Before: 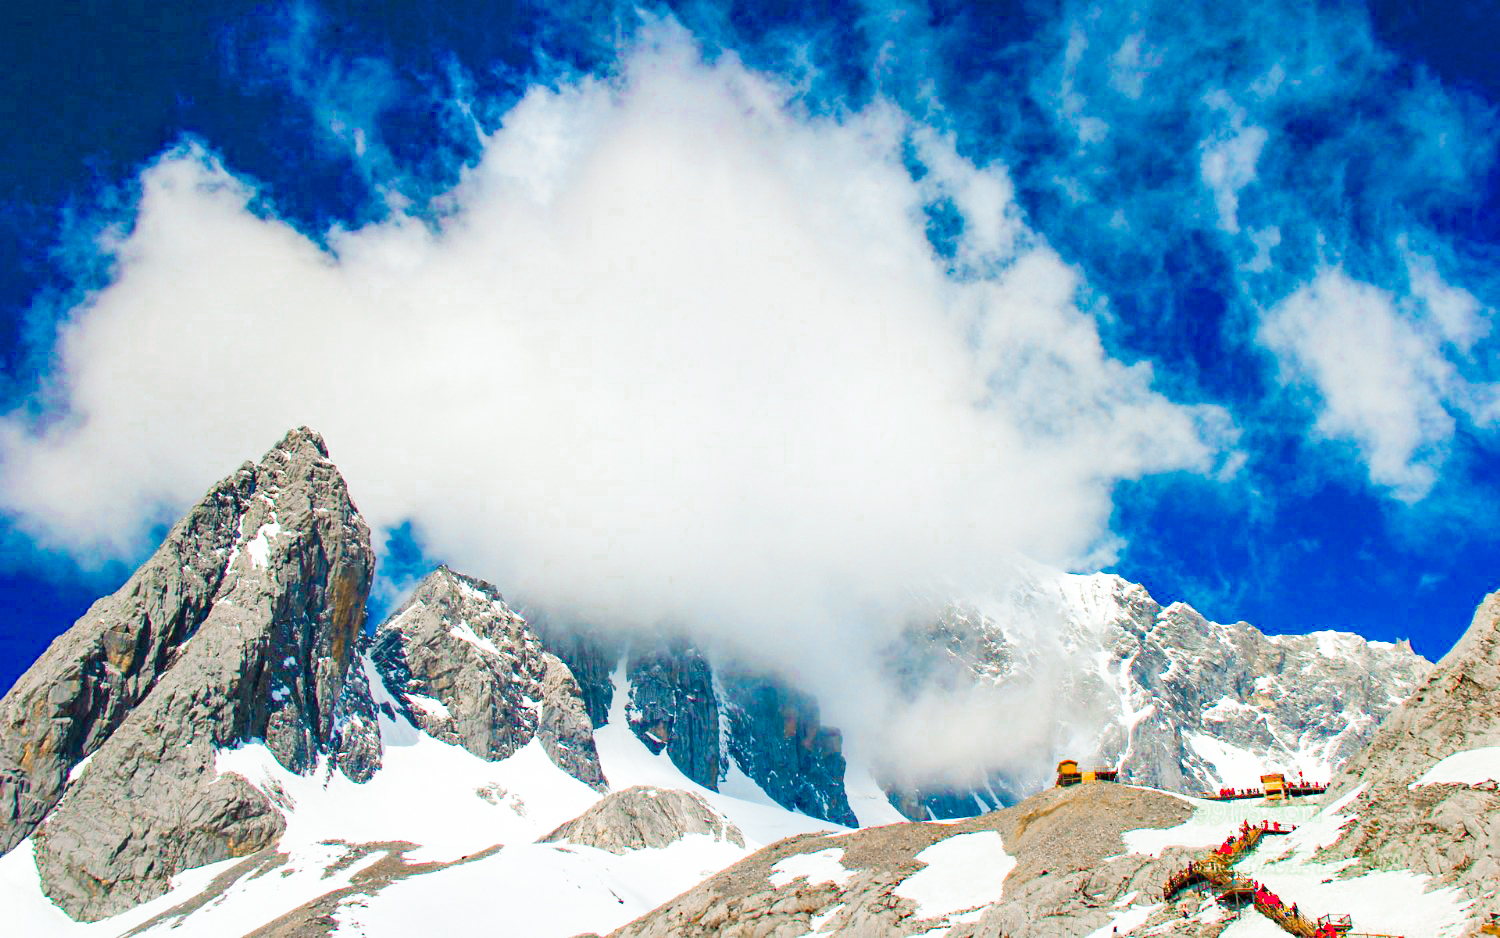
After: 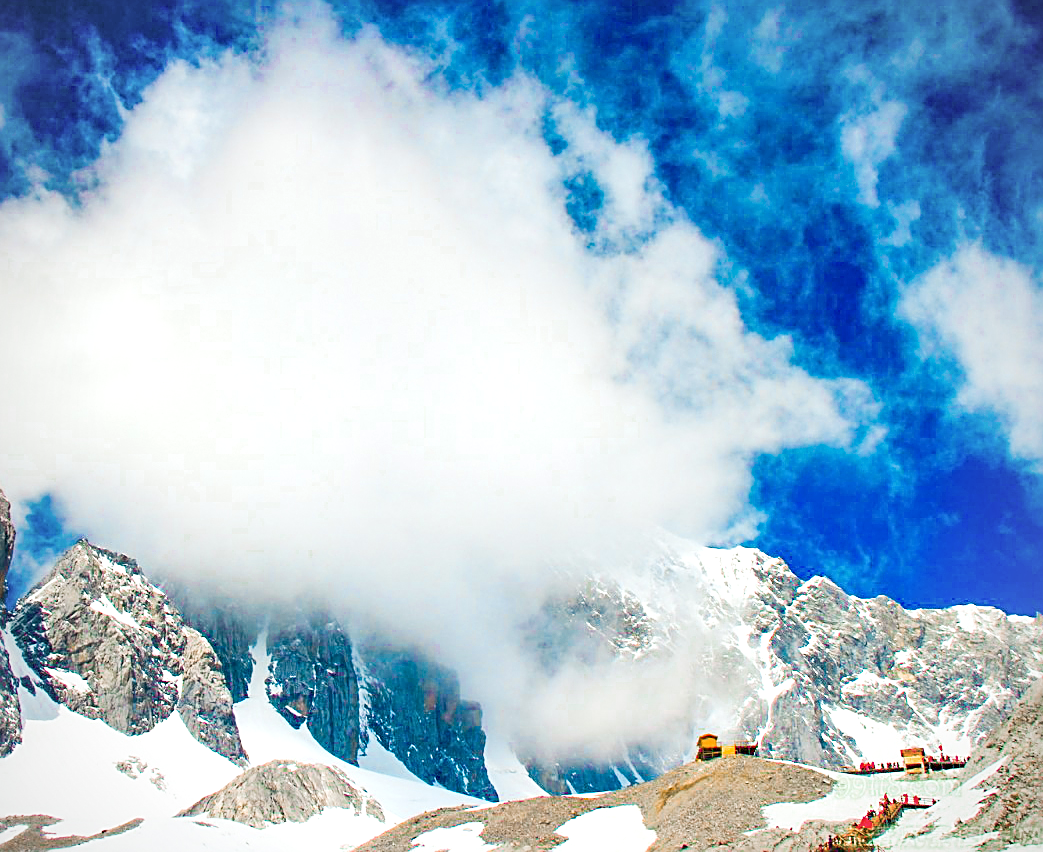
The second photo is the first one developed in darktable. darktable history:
exposure: exposure 0.127 EV, compensate highlight preservation false
vignetting: fall-off radius 93.87%
sharpen: on, module defaults
crop and rotate: left 24.034%, top 2.838%, right 6.406%, bottom 6.299%
